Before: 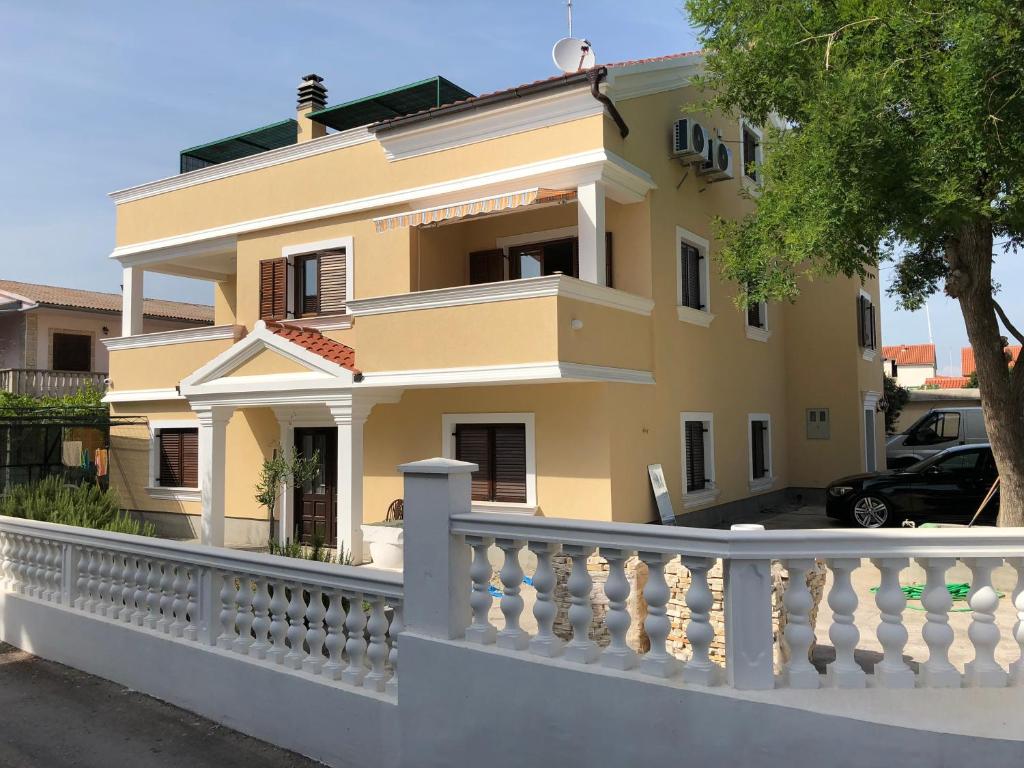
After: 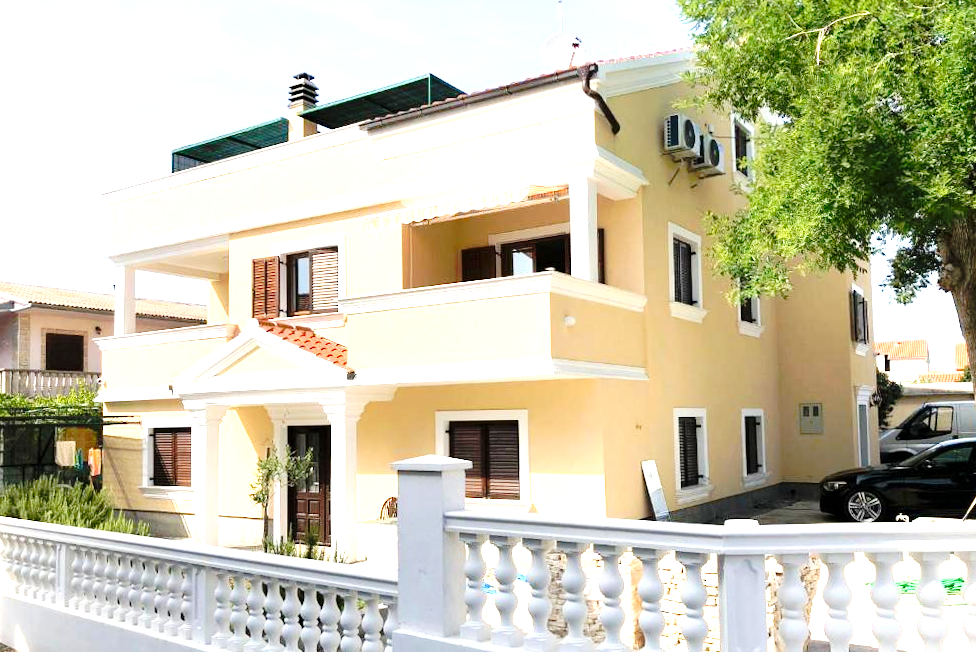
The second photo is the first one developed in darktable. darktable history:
tone curve: curves: ch0 [(0, 0) (0.081, 0.044) (0.192, 0.125) (0.283, 0.238) (0.416, 0.449) (0.495, 0.524) (0.686, 0.743) (0.826, 0.865) (0.978, 0.988)]; ch1 [(0, 0) (0.161, 0.092) (0.35, 0.33) (0.392, 0.392) (0.427, 0.426) (0.479, 0.472) (0.505, 0.497) (0.521, 0.514) (0.547, 0.568) (0.579, 0.597) (0.625, 0.627) (0.678, 0.733) (1, 1)]; ch2 [(0, 0) (0.346, 0.362) (0.404, 0.427) (0.502, 0.495) (0.531, 0.523) (0.549, 0.554) (0.582, 0.596) (0.629, 0.642) (0.717, 0.678) (1, 1)], preserve colors none
crop and rotate: angle 0.378°, left 0.279%, right 3.498%, bottom 14.259%
exposure: black level correction 0.001, exposure 1.641 EV, compensate exposure bias true, compensate highlight preservation false
